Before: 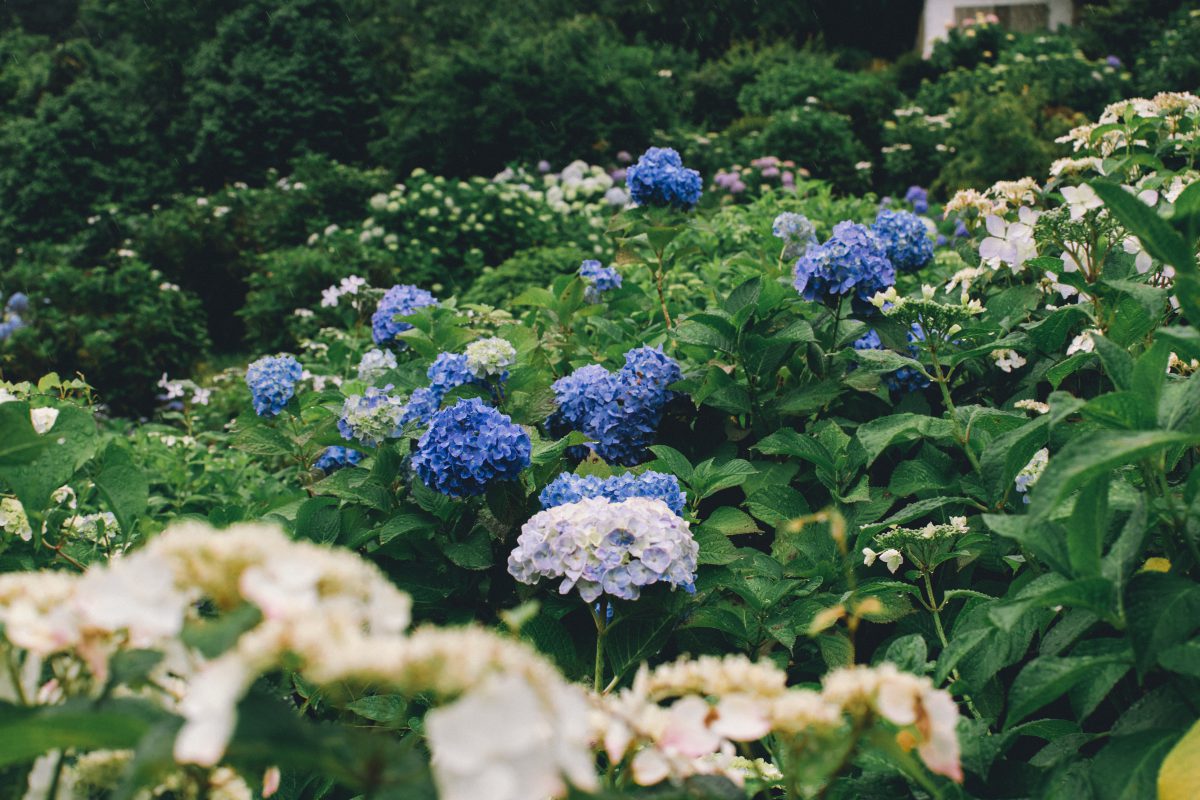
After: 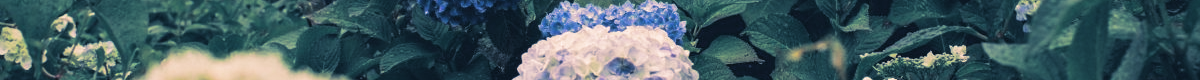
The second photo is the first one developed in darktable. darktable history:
crop and rotate: top 59.084%, bottom 30.916%
color balance: output saturation 110%
split-toning: shadows › hue 226.8°, shadows › saturation 0.56, highlights › hue 28.8°, balance -40, compress 0%
